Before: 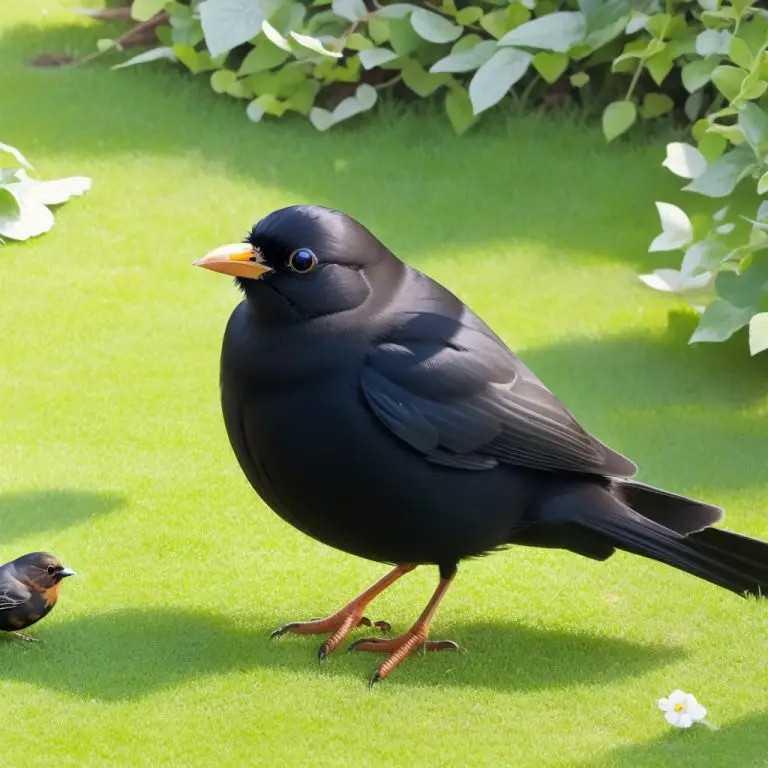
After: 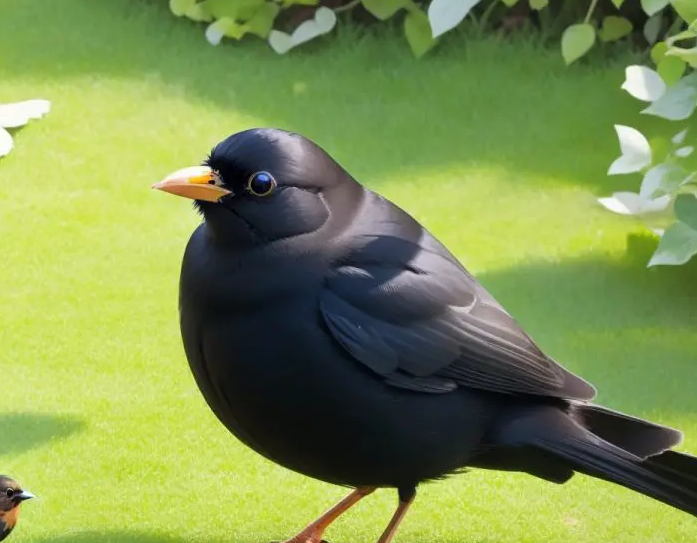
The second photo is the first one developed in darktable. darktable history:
crop: left 5.385%, top 10.103%, right 3.732%, bottom 19.133%
